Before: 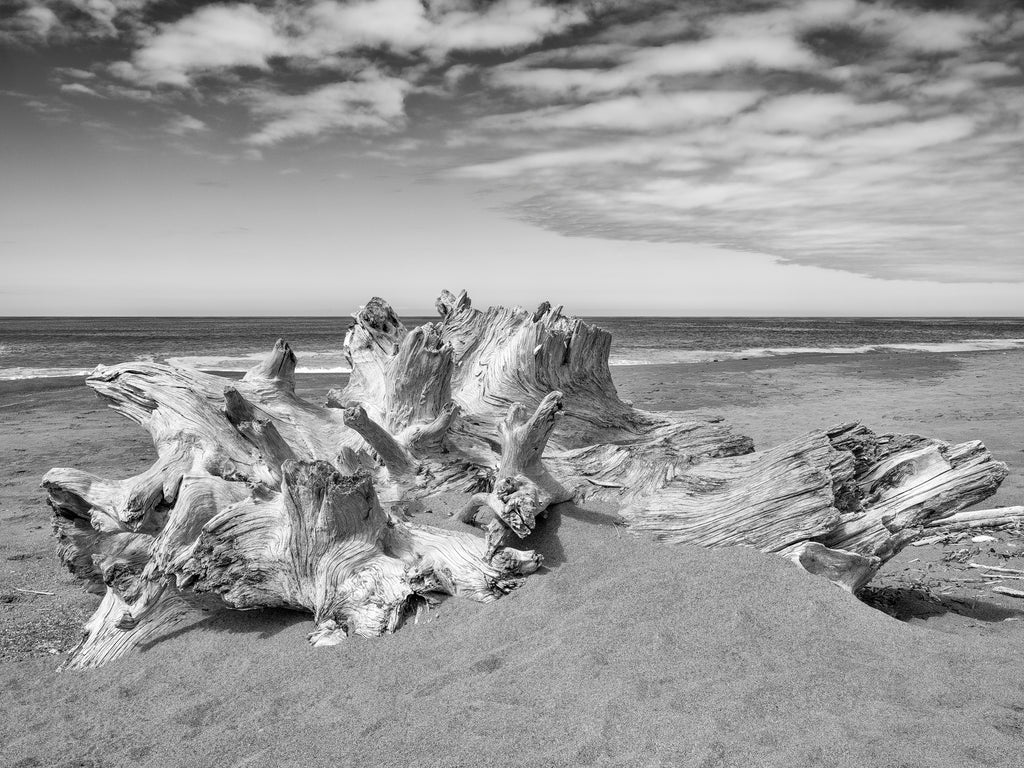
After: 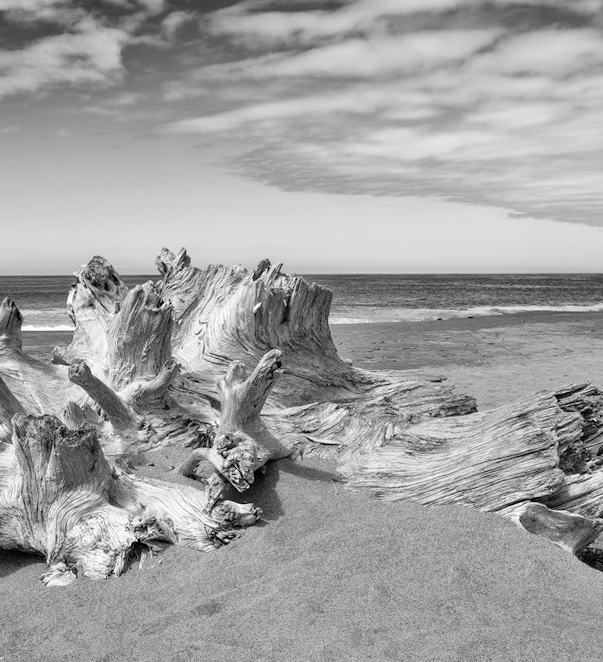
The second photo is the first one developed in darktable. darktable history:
crop and rotate: left 22.918%, top 5.629%, right 14.711%, bottom 2.247%
rotate and perspective: rotation 0.062°, lens shift (vertical) 0.115, lens shift (horizontal) -0.133, crop left 0.047, crop right 0.94, crop top 0.061, crop bottom 0.94
